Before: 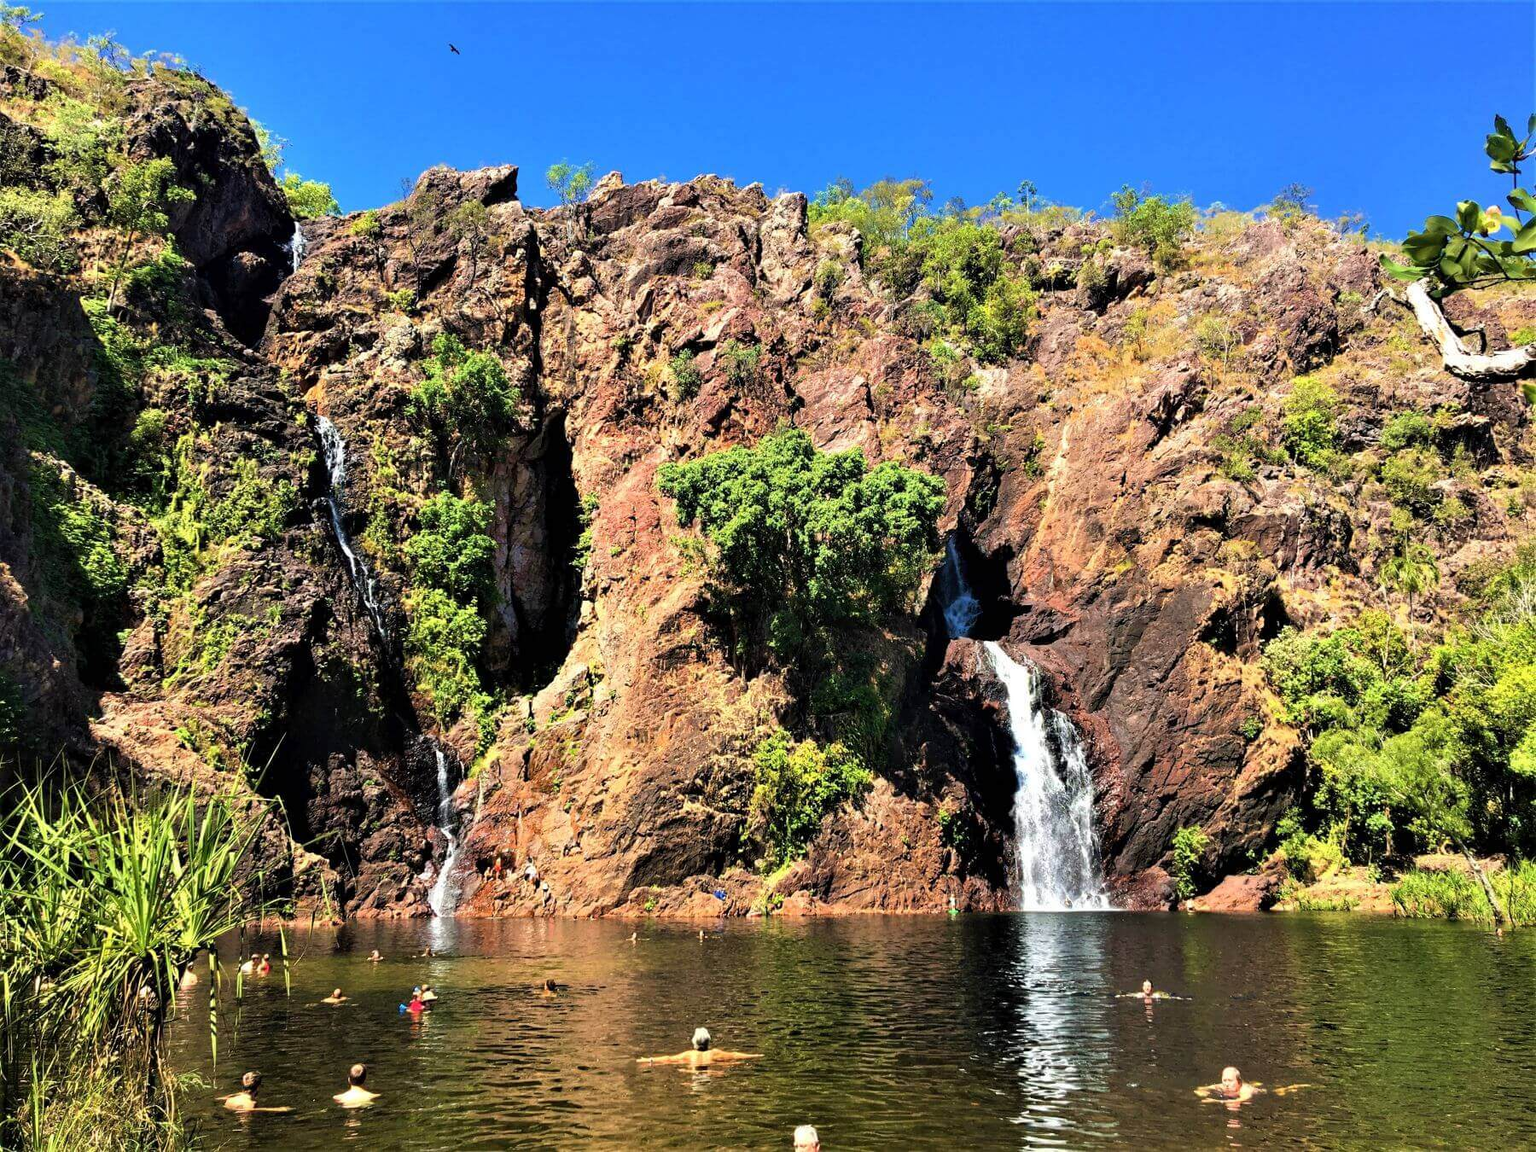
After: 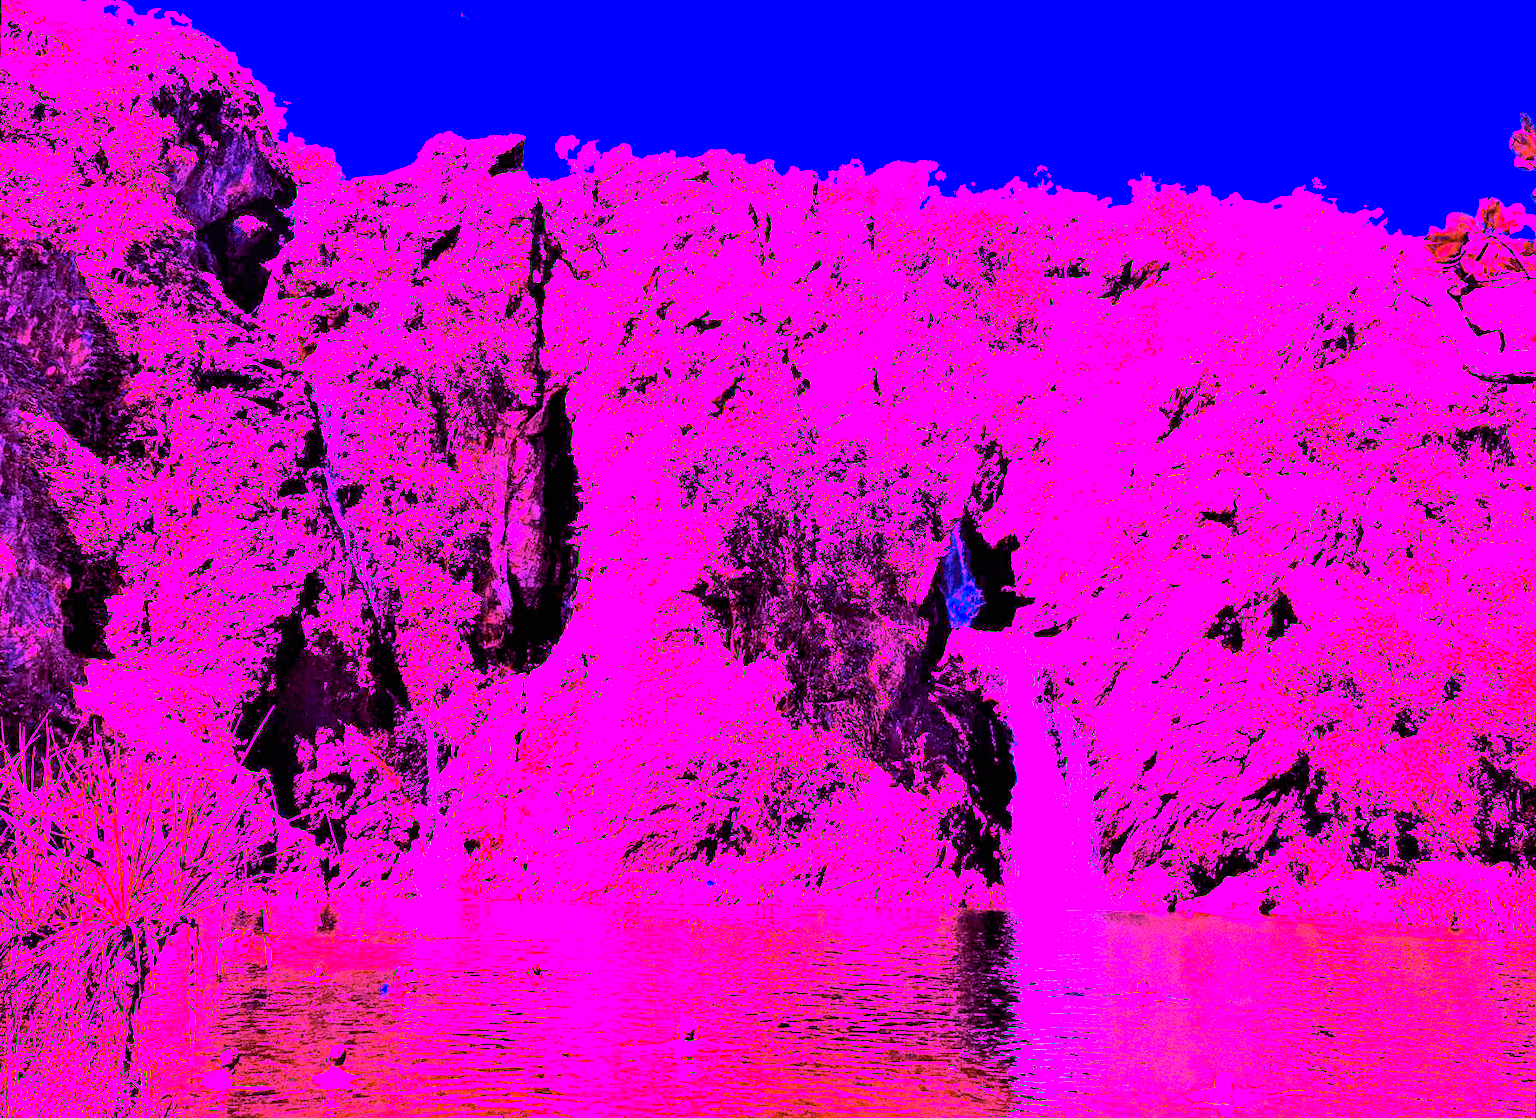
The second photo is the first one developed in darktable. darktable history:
white balance: red 8, blue 8
shadows and highlights: shadows 25, highlights -25
tone curve: curves: ch0 [(0, 0.014) (0.036, 0.047) (0.15, 0.156) (0.27, 0.258) (0.511, 0.506) (0.761, 0.741) (1, 0.919)]; ch1 [(0, 0) (0.179, 0.173) (0.322, 0.32) (0.429, 0.431) (0.502, 0.5) (0.519, 0.522) (0.562, 0.575) (0.631, 0.65) (0.72, 0.692) (1, 1)]; ch2 [(0, 0) (0.29, 0.295) (0.404, 0.436) (0.497, 0.498) (0.533, 0.556) (0.599, 0.607) (0.696, 0.707) (1, 1)], color space Lab, independent channels, preserve colors none
levels: mode automatic, black 0.023%, white 99.97%, levels [0.062, 0.494, 0.925]
rotate and perspective: rotation 1.57°, crop left 0.018, crop right 0.982, crop top 0.039, crop bottom 0.961
grain: on, module defaults
contrast brightness saturation: contrast 0.14
exposure: exposure -1.468 EV, compensate highlight preservation false
